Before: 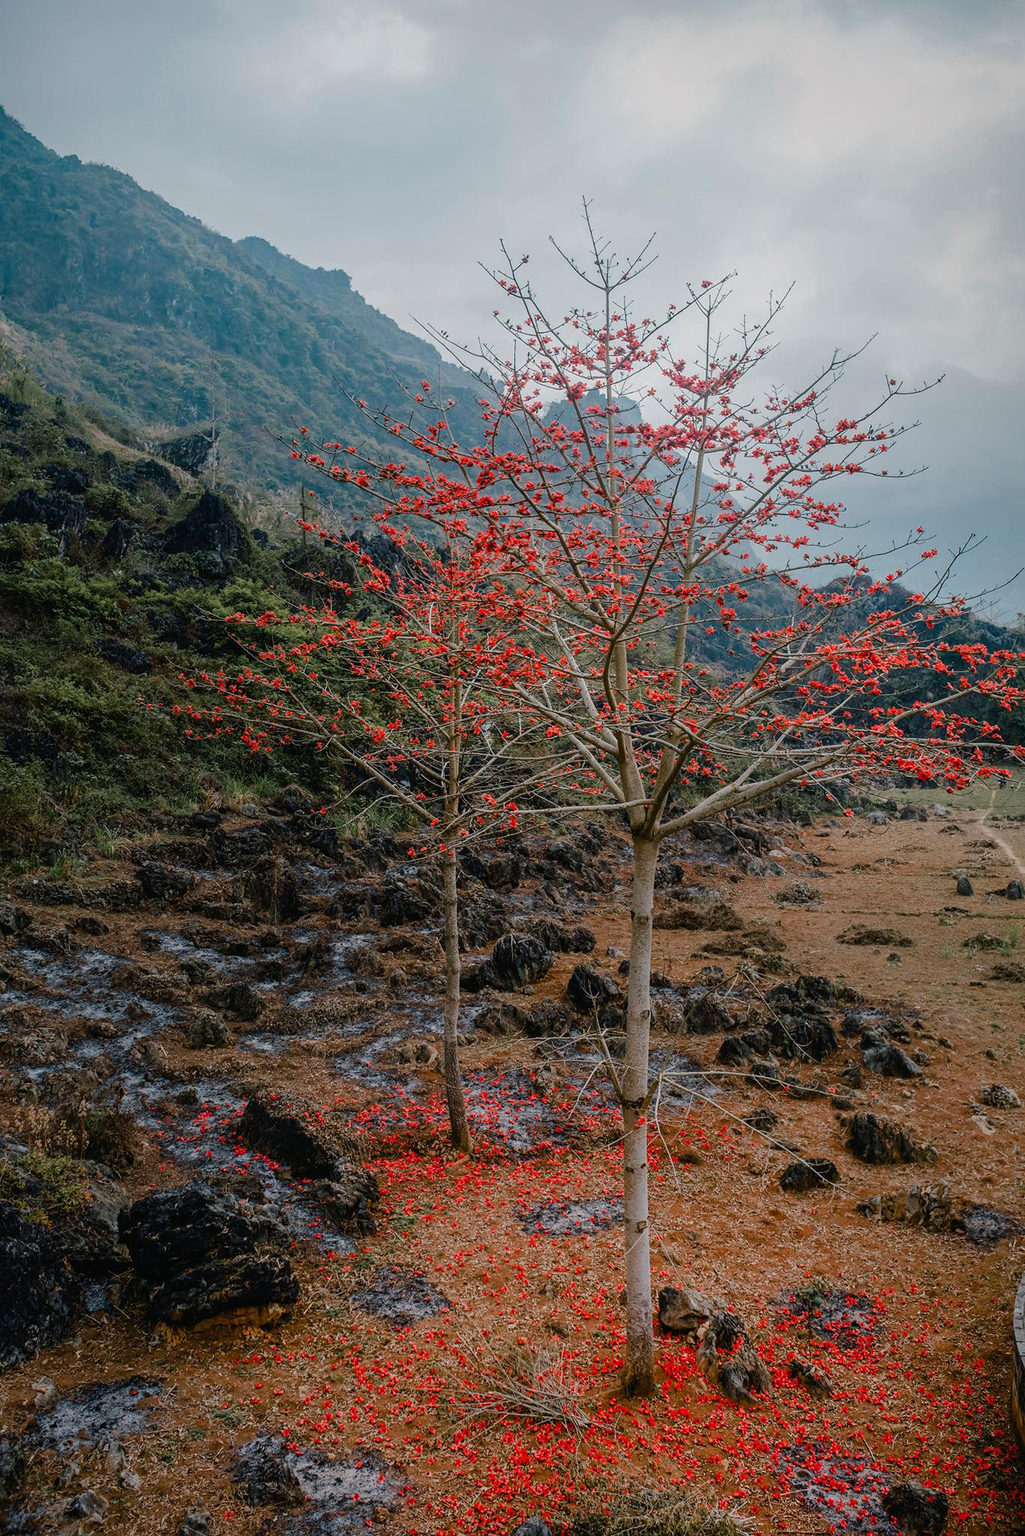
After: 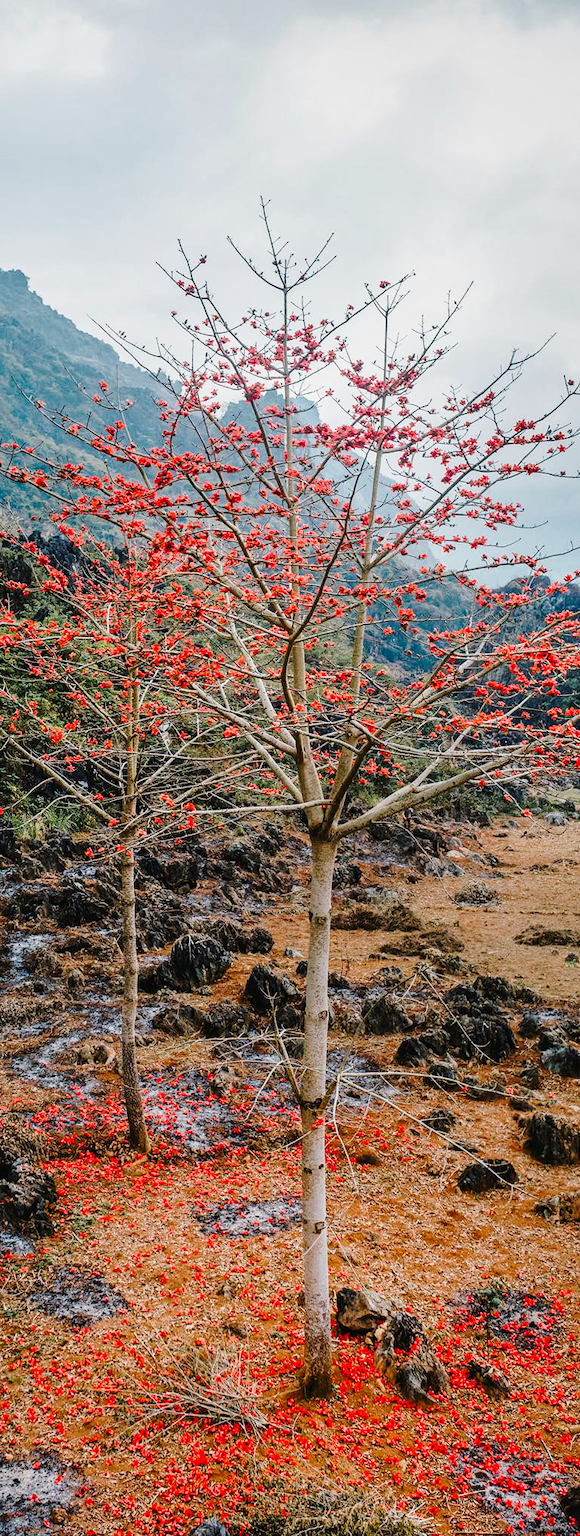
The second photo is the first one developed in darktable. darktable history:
shadows and highlights: shadows 49, highlights -41, soften with gaussian
base curve: curves: ch0 [(0, 0) (0.028, 0.03) (0.121, 0.232) (0.46, 0.748) (0.859, 0.968) (1, 1)], preserve colors none
crop: left 31.458%, top 0%, right 11.876%
